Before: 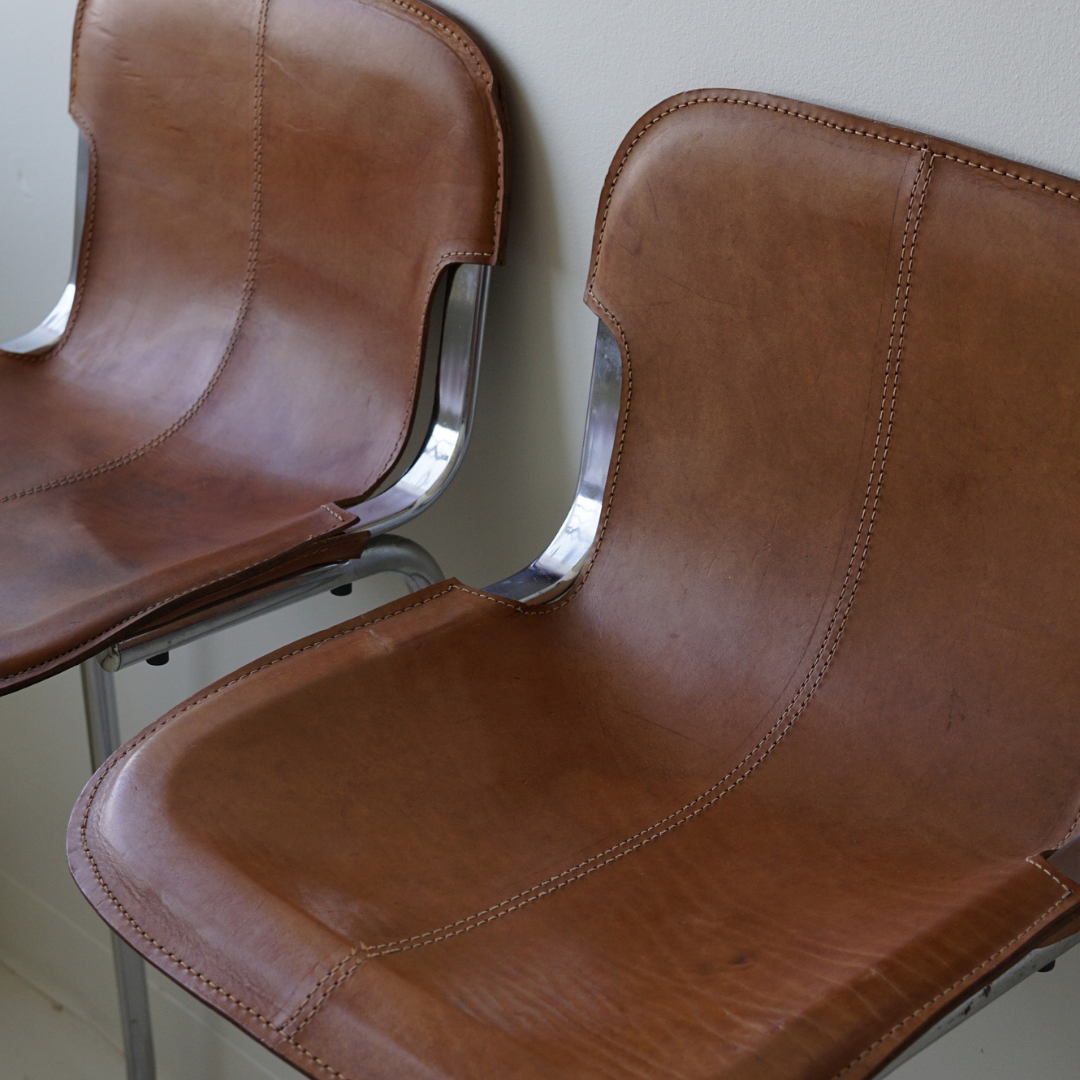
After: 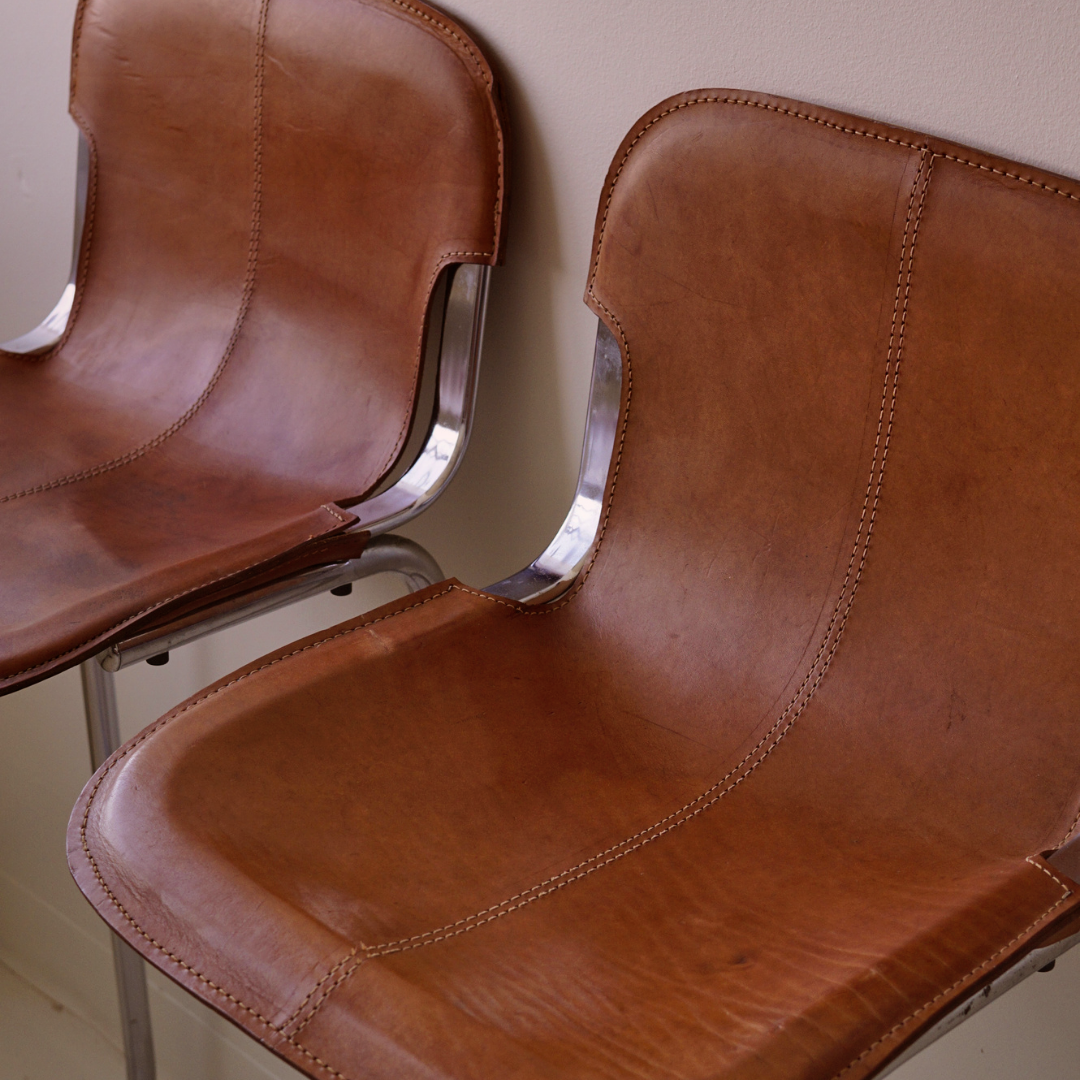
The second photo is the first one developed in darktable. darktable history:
rgb levels: mode RGB, independent channels, levels [[0, 0.5, 1], [0, 0.521, 1], [0, 0.536, 1]]
shadows and highlights: soften with gaussian
graduated density: density 0.38 EV, hardness 21%, rotation -6.11°, saturation 32%
